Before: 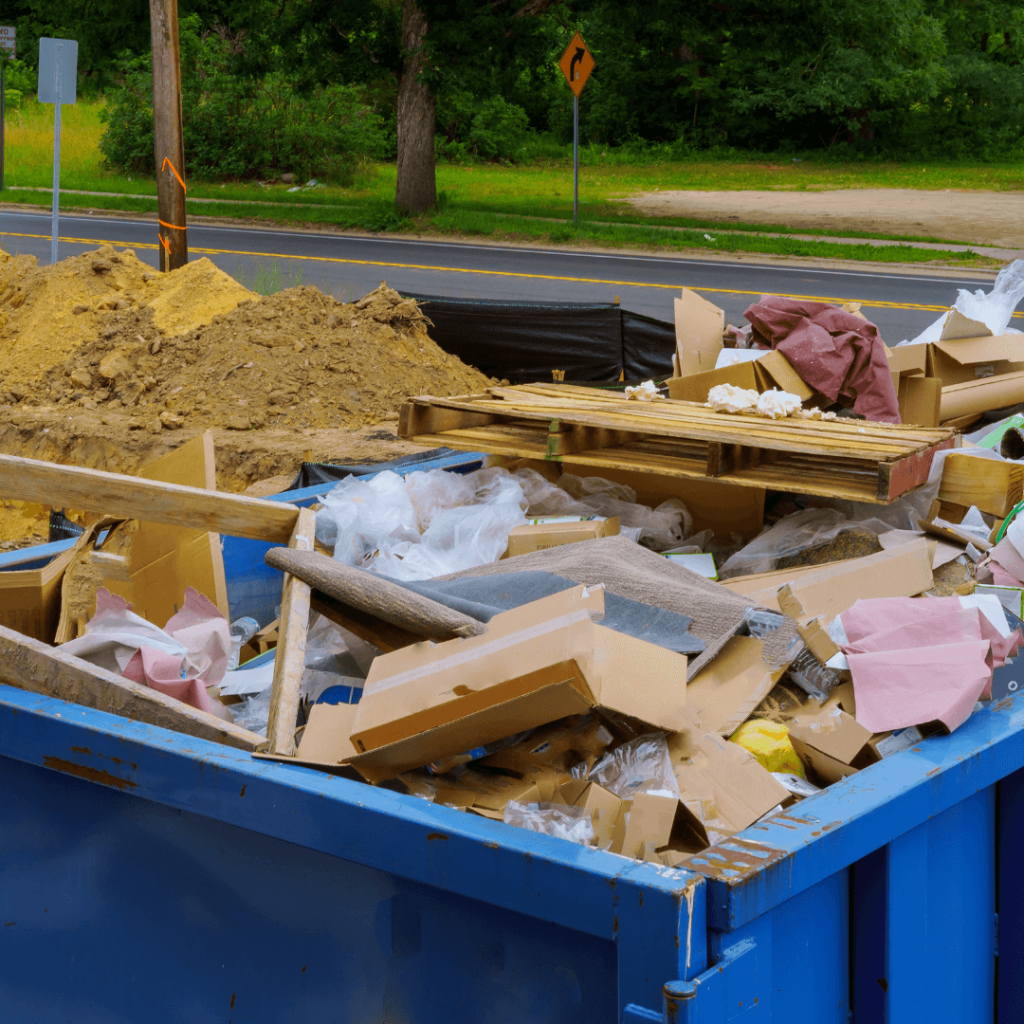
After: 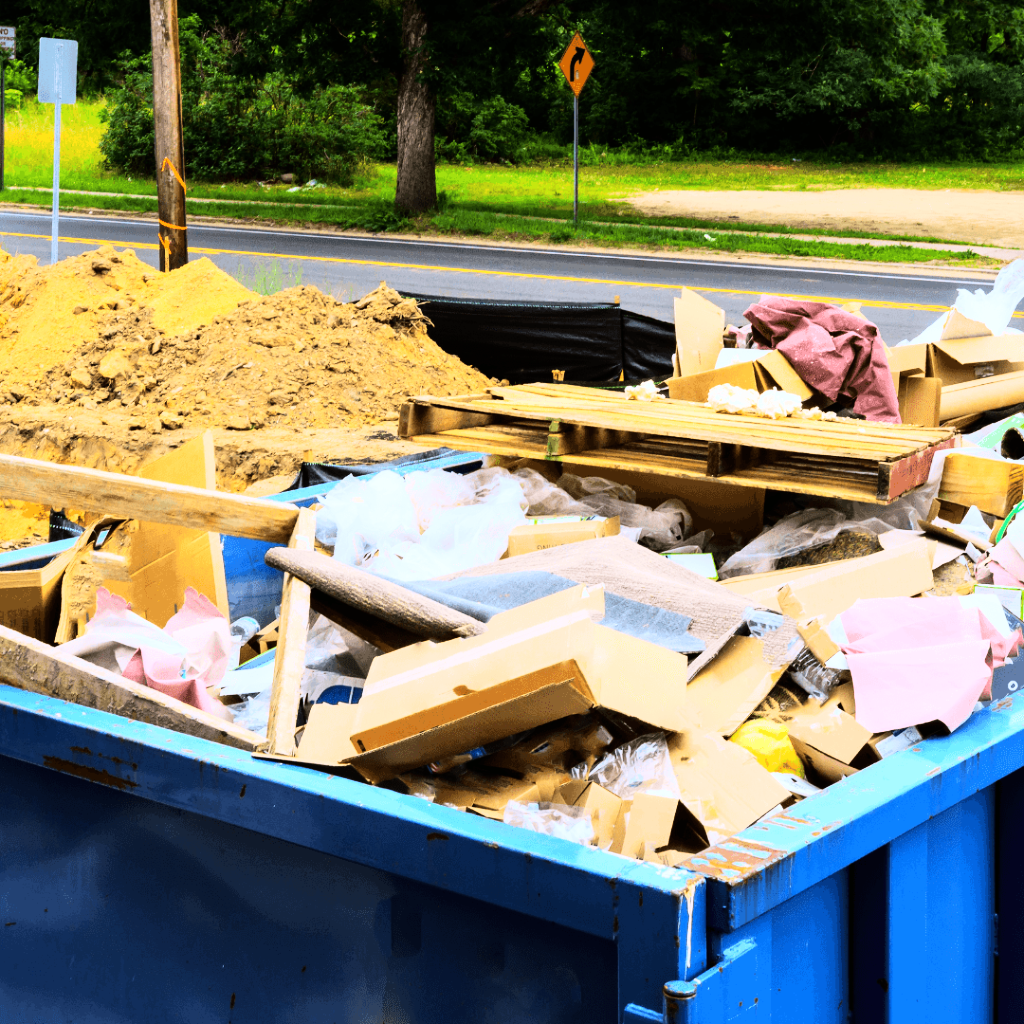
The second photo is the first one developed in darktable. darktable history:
exposure: exposure 0.2 EV, compensate highlight preservation false
rgb curve: curves: ch0 [(0, 0) (0.21, 0.15) (0.24, 0.21) (0.5, 0.75) (0.75, 0.96) (0.89, 0.99) (1, 1)]; ch1 [(0, 0.02) (0.21, 0.13) (0.25, 0.2) (0.5, 0.67) (0.75, 0.9) (0.89, 0.97) (1, 1)]; ch2 [(0, 0.02) (0.21, 0.13) (0.25, 0.2) (0.5, 0.67) (0.75, 0.9) (0.89, 0.97) (1, 1)], compensate middle gray true
